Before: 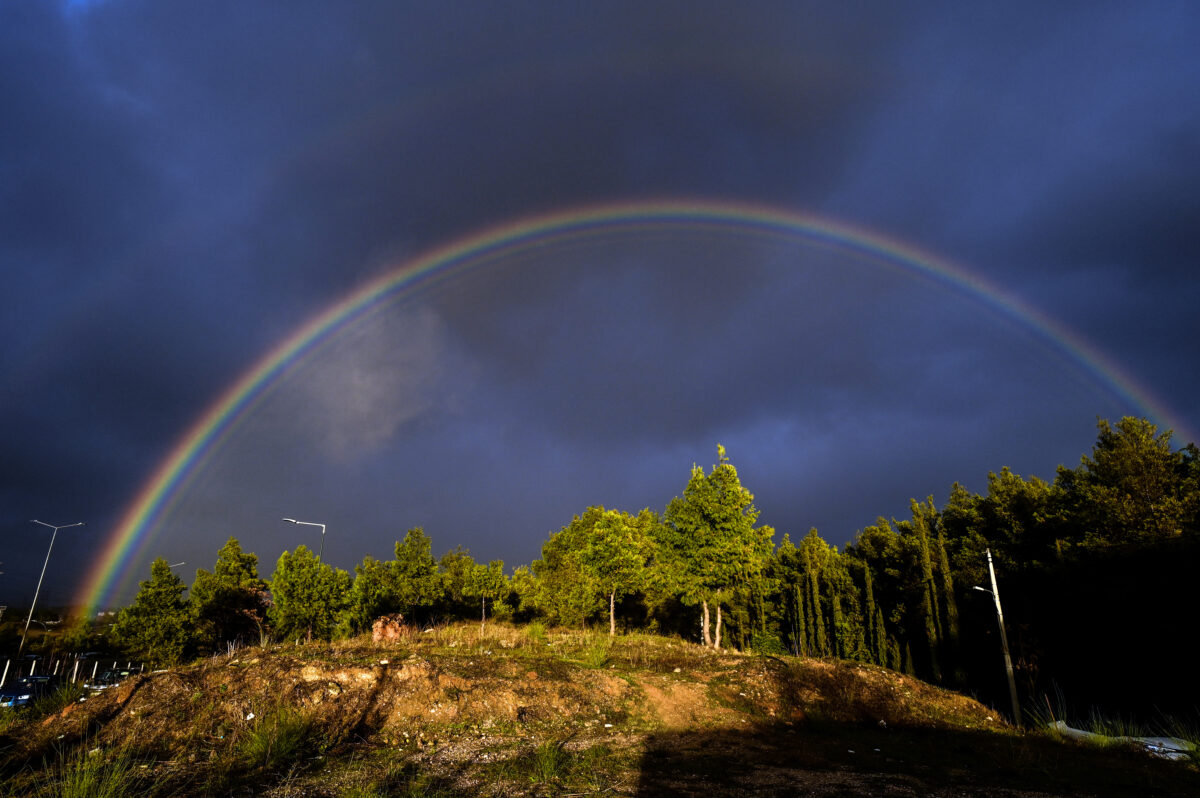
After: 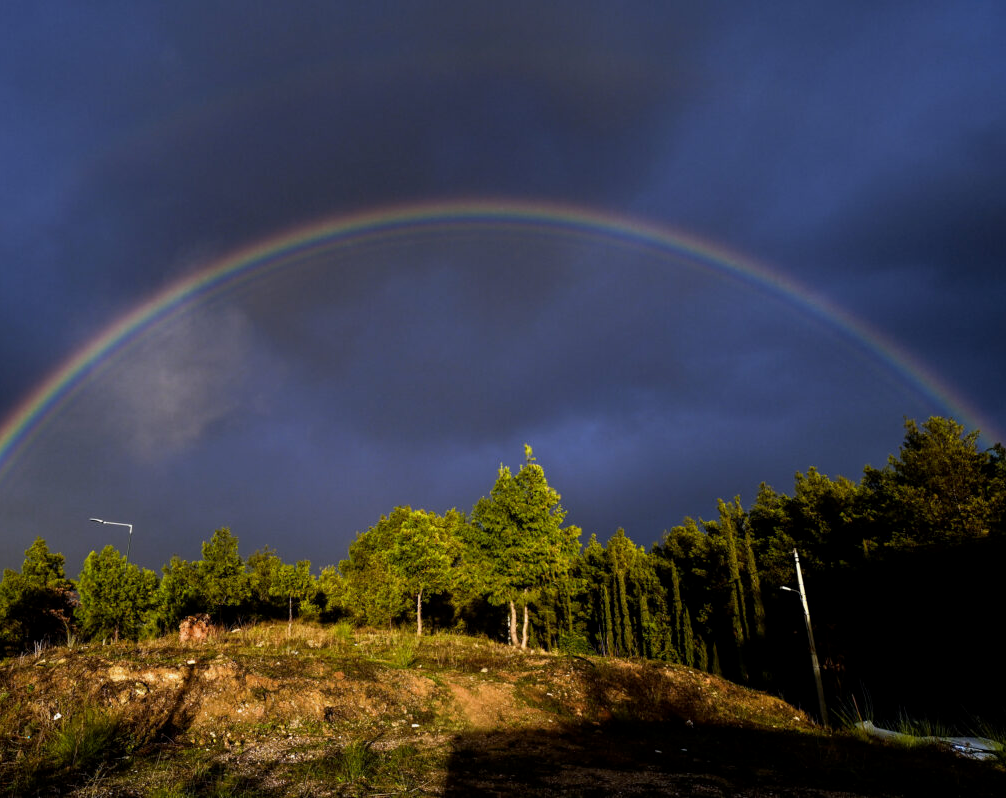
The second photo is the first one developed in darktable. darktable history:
crop: left 16.145%
exposure: black level correction 0.002, exposure -0.1 EV, compensate highlight preservation false
